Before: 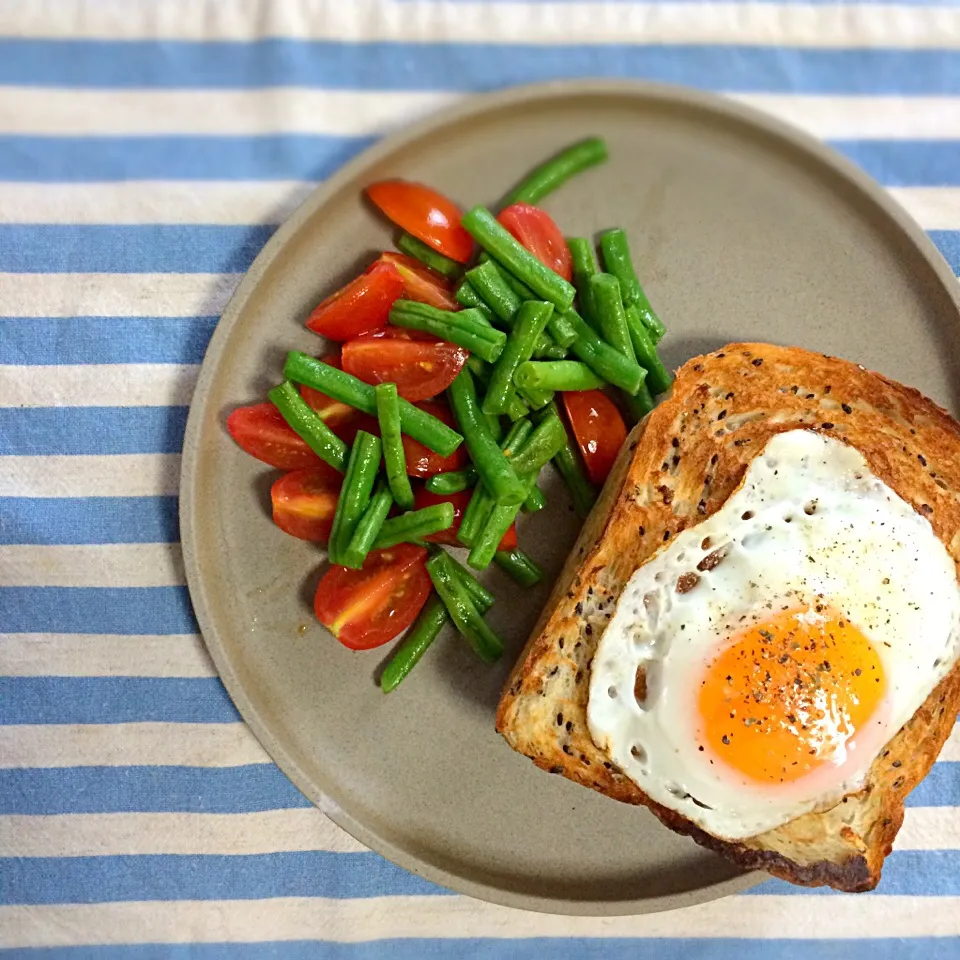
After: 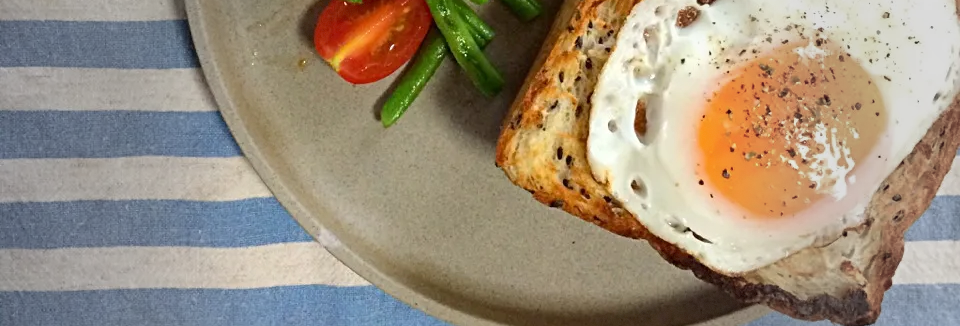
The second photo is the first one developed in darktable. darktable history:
vignetting: fall-off start 40.37%, fall-off radius 40.99%, brightness -0.294, dithering 8-bit output, unbound false
crop and rotate: top 58.98%, bottom 6.964%
tone equalizer: on, module defaults
local contrast: mode bilateral grid, contrast 9, coarseness 26, detail 112%, midtone range 0.2
